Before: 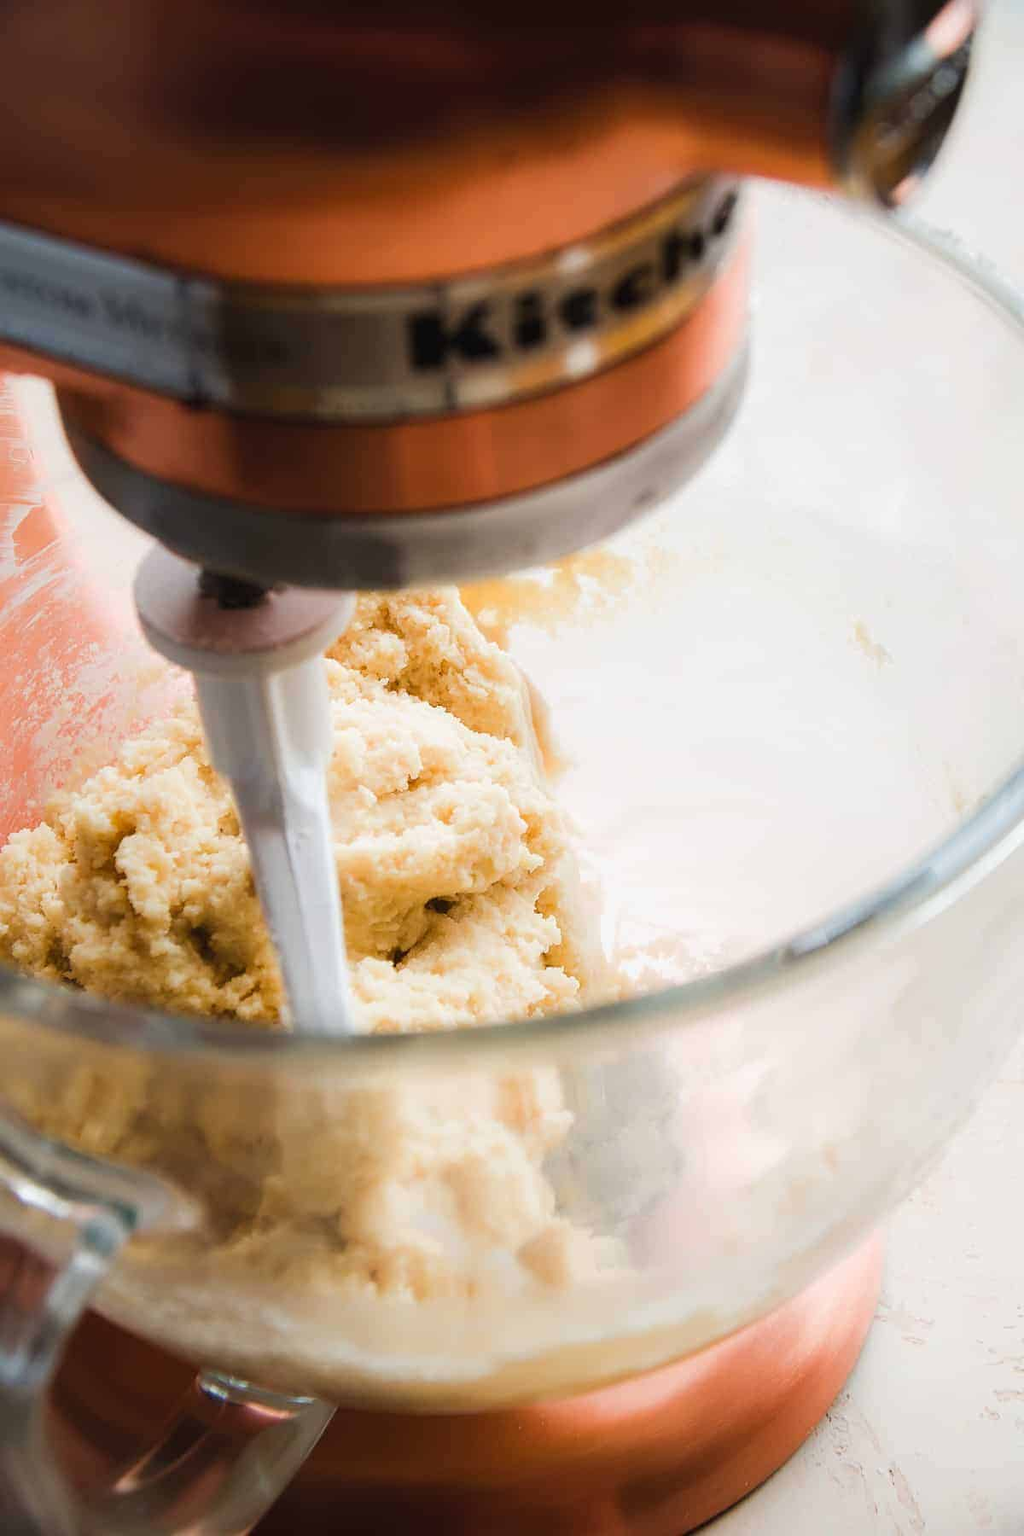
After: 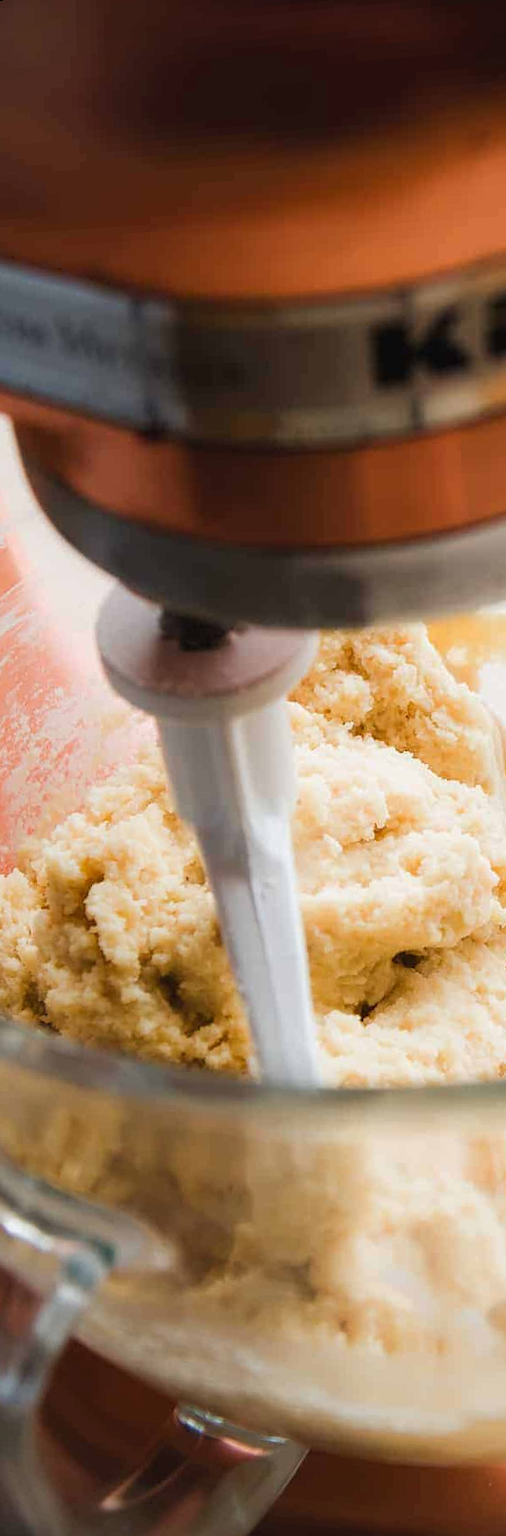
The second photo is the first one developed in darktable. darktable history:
rotate and perspective: rotation 0.062°, lens shift (vertical) 0.115, lens shift (horizontal) -0.133, crop left 0.047, crop right 0.94, crop top 0.061, crop bottom 0.94
exposure: exposure -0.041 EV, compensate highlight preservation false
crop and rotate: left 0%, top 0%, right 50.845%
vignetting: fall-off start 91.19%
